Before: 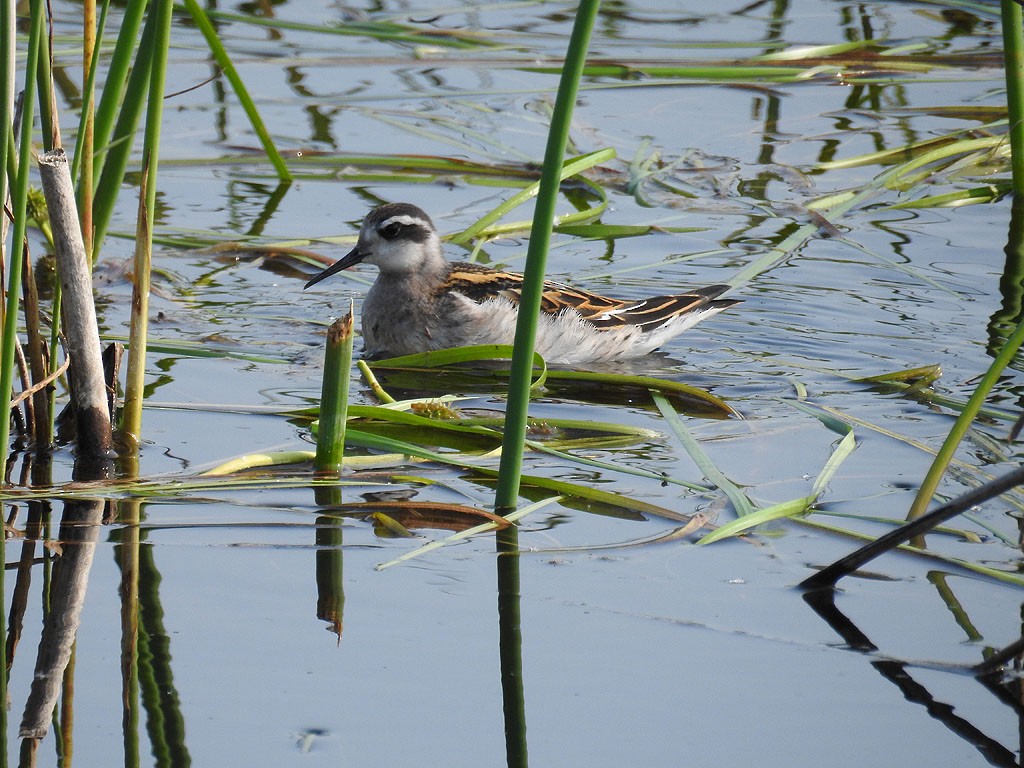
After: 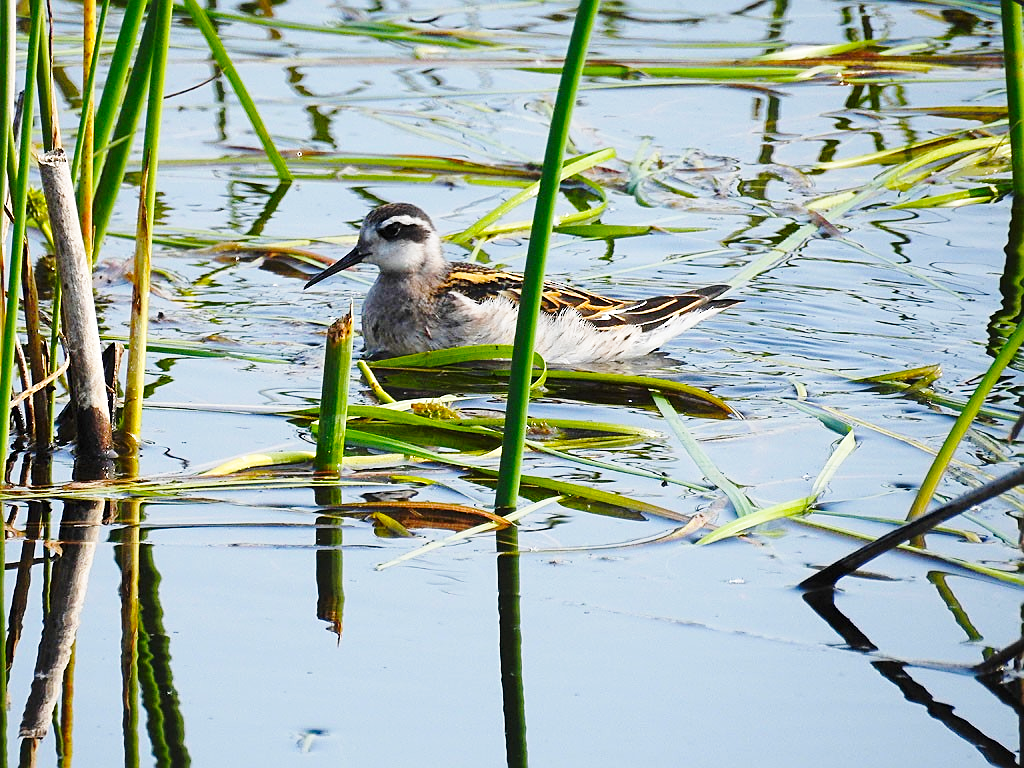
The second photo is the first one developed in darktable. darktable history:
sharpen: on, module defaults
base curve: curves: ch0 [(0, 0) (0.028, 0.03) (0.121, 0.232) (0.46, 0.748) (0.859, 0.968) (1, 1)], preserve colors none
color balance rgb: perceptual saturation grading › global saturation 25%, global vibrance 20%
